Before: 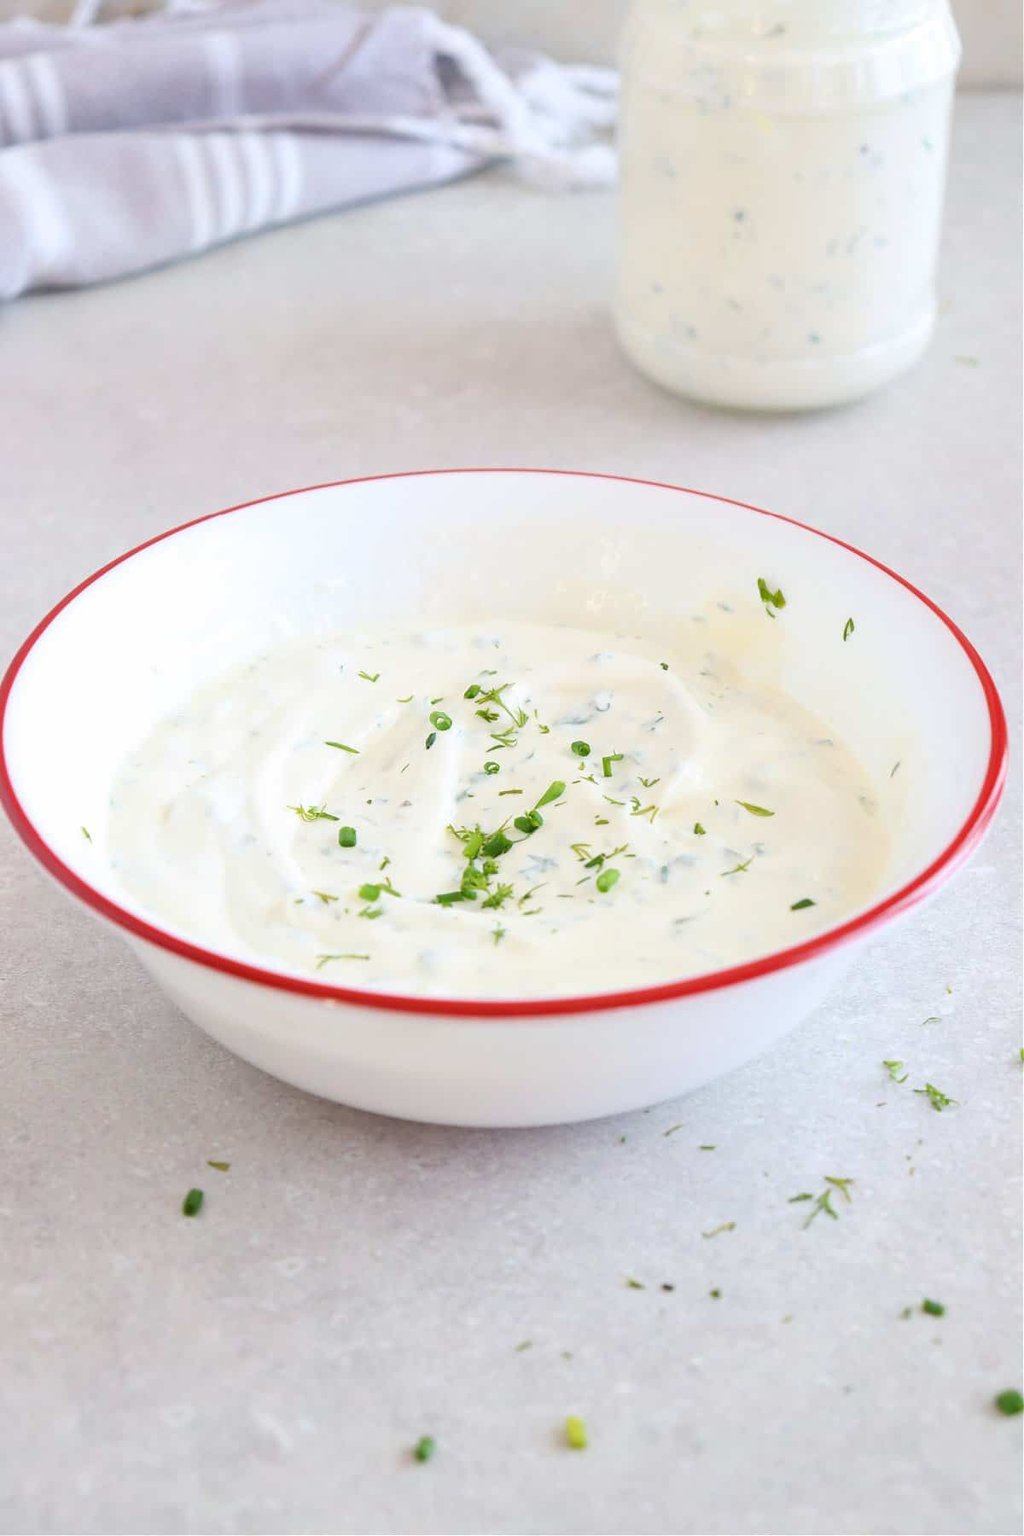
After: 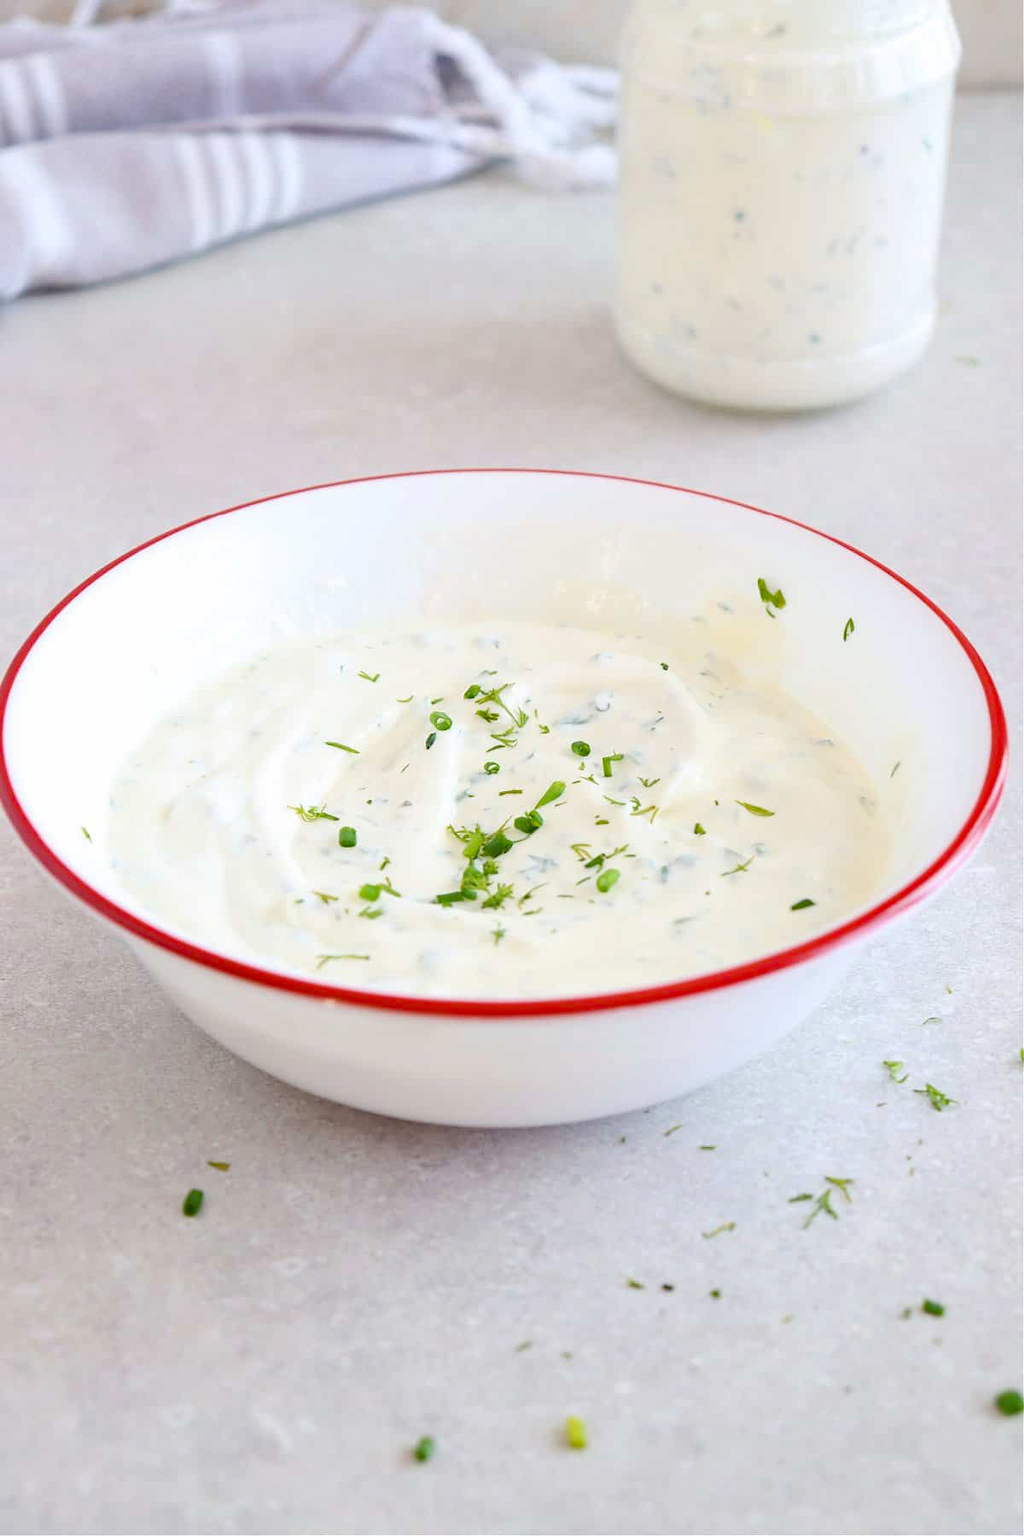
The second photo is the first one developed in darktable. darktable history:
haze removal: strength 0.293, distance 0.244, adaptive false
